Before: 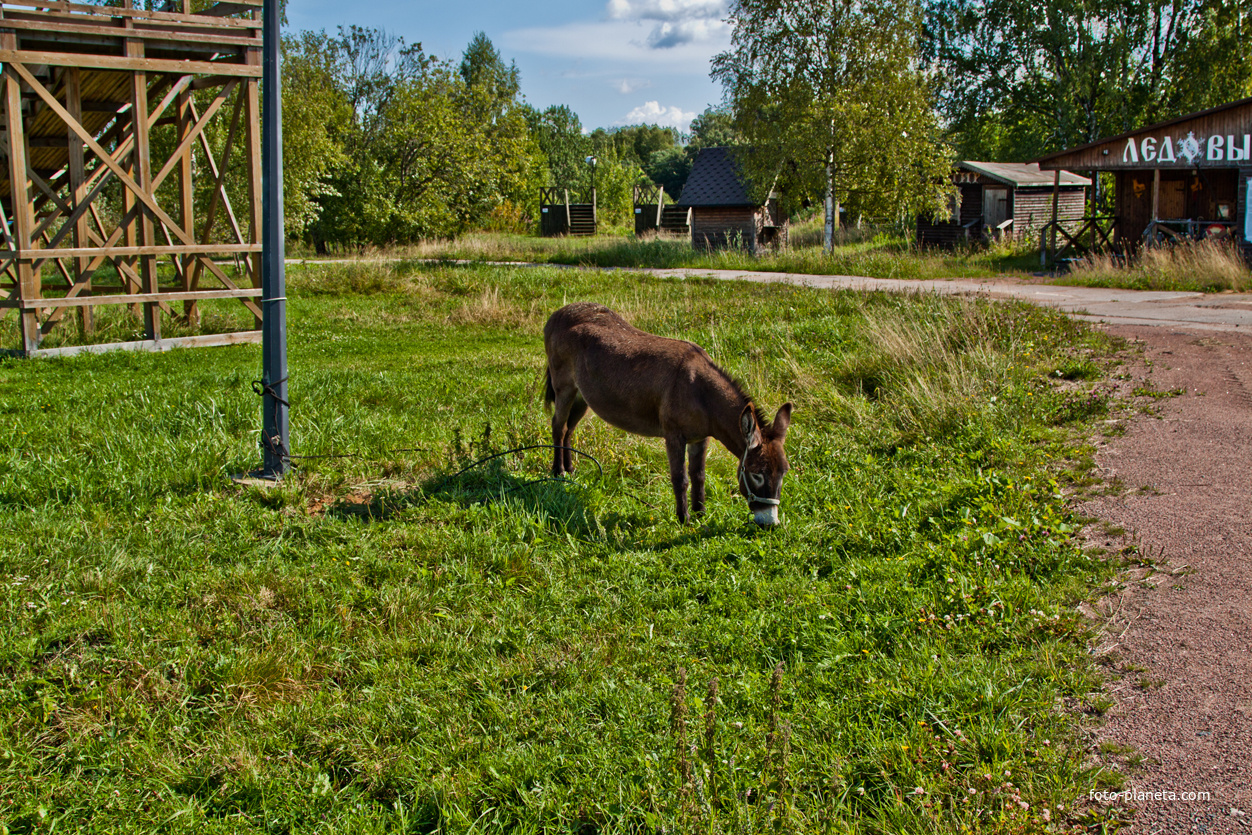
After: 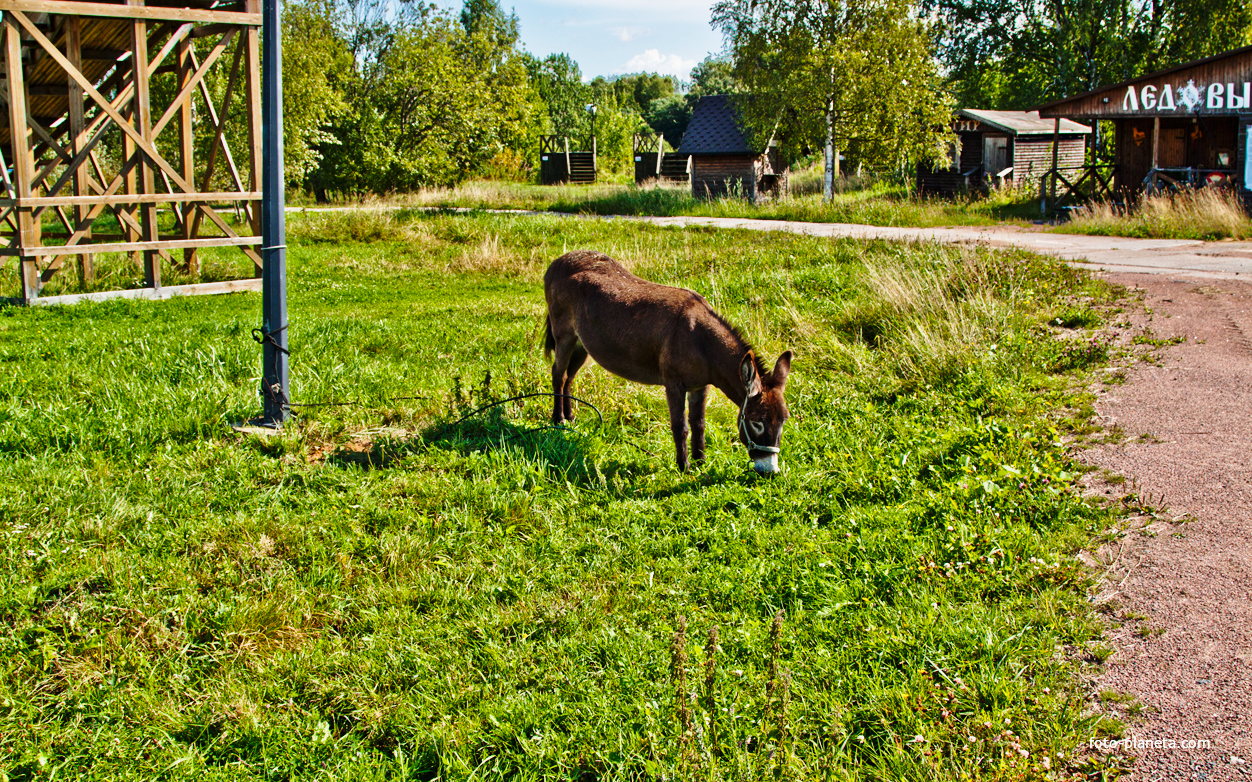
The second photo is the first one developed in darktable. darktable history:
crop and rotate: top 6.25%
base curve: curves: ch0 [(0, 0) (0.028, 0.03) (0.121, 0.232) (0.46, 0.748) (0.859, 0.968) (1, 1)], preserve colors none
